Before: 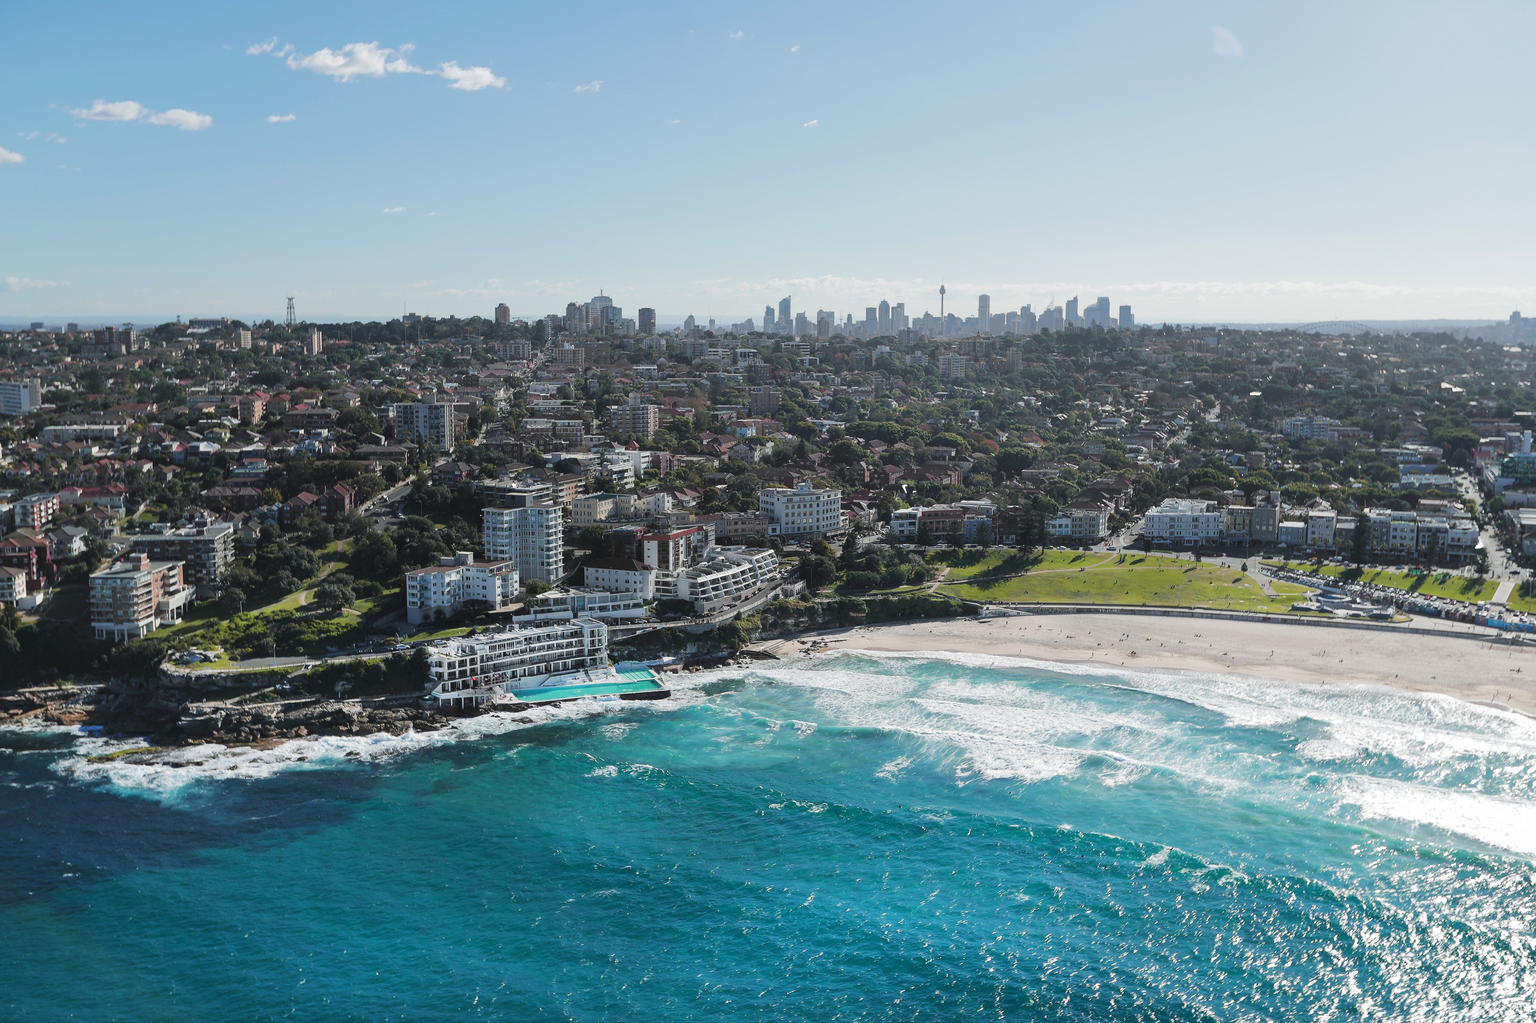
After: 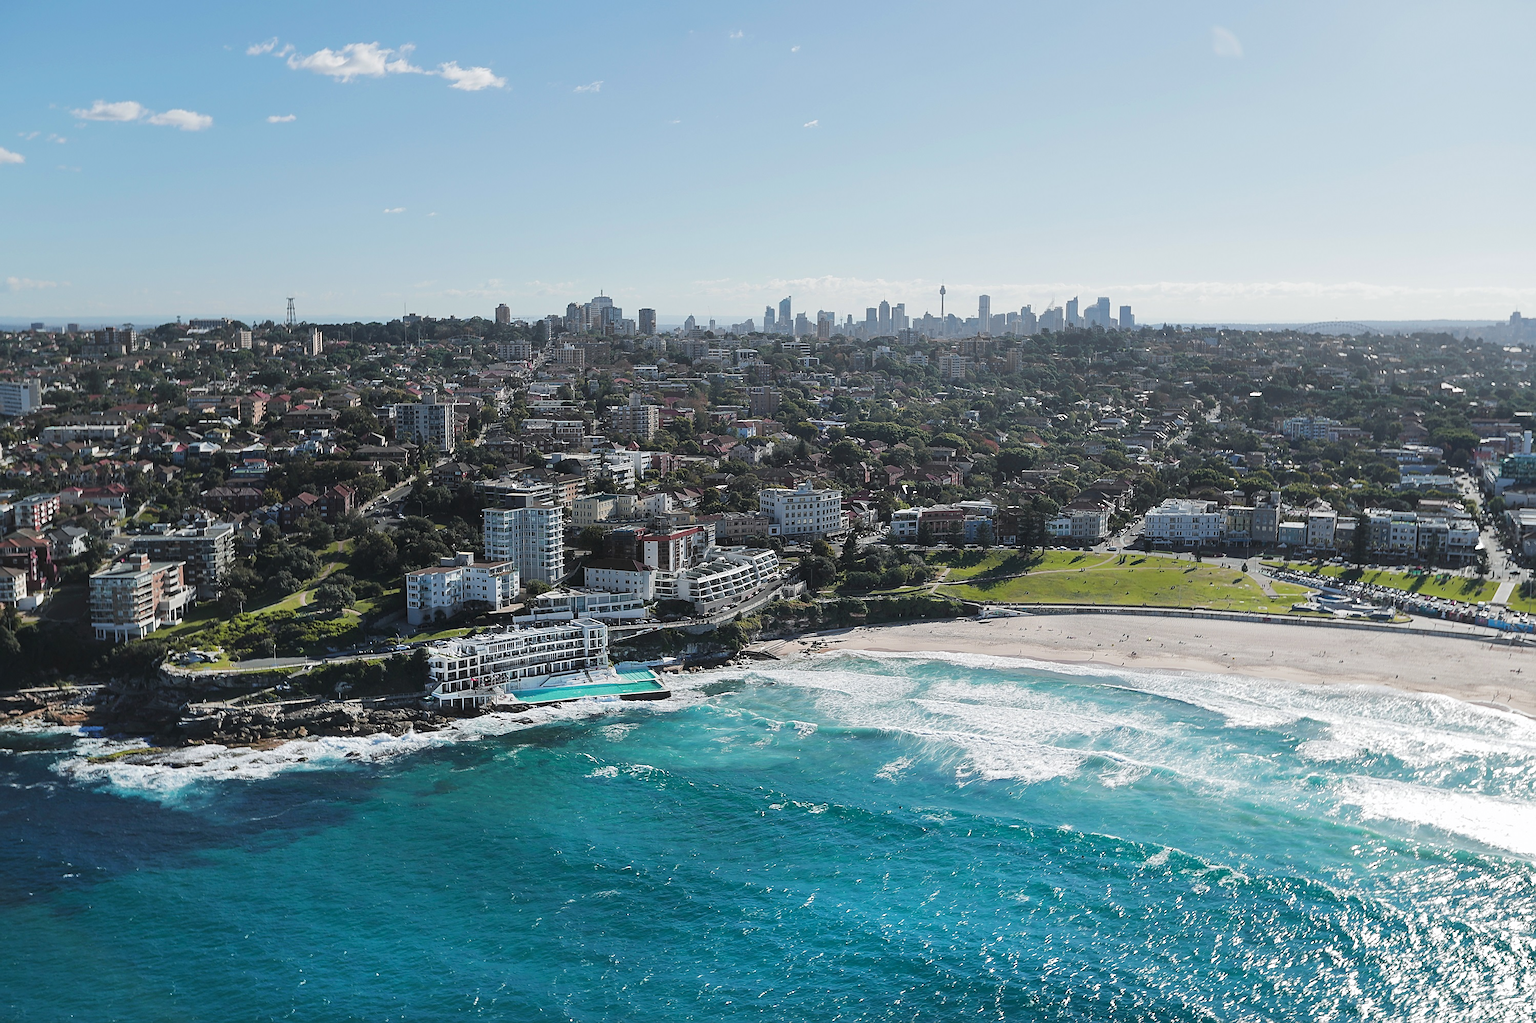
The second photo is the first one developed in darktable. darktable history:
color correction: highlights a* 0.04, highlights b* -0.426
sharpen: on, module defaults
